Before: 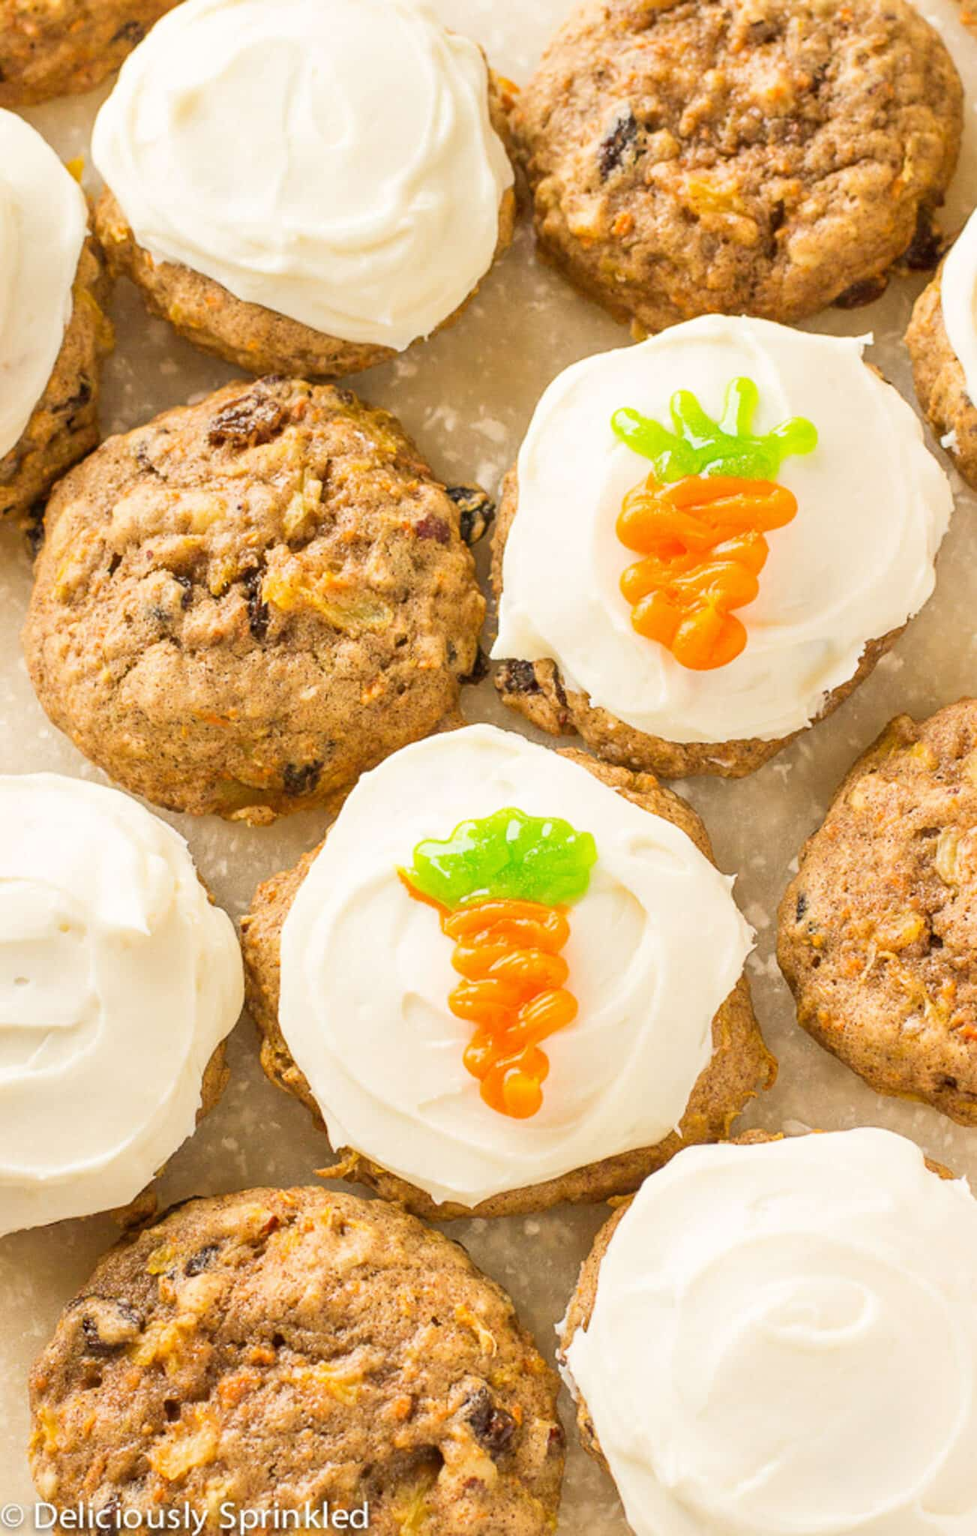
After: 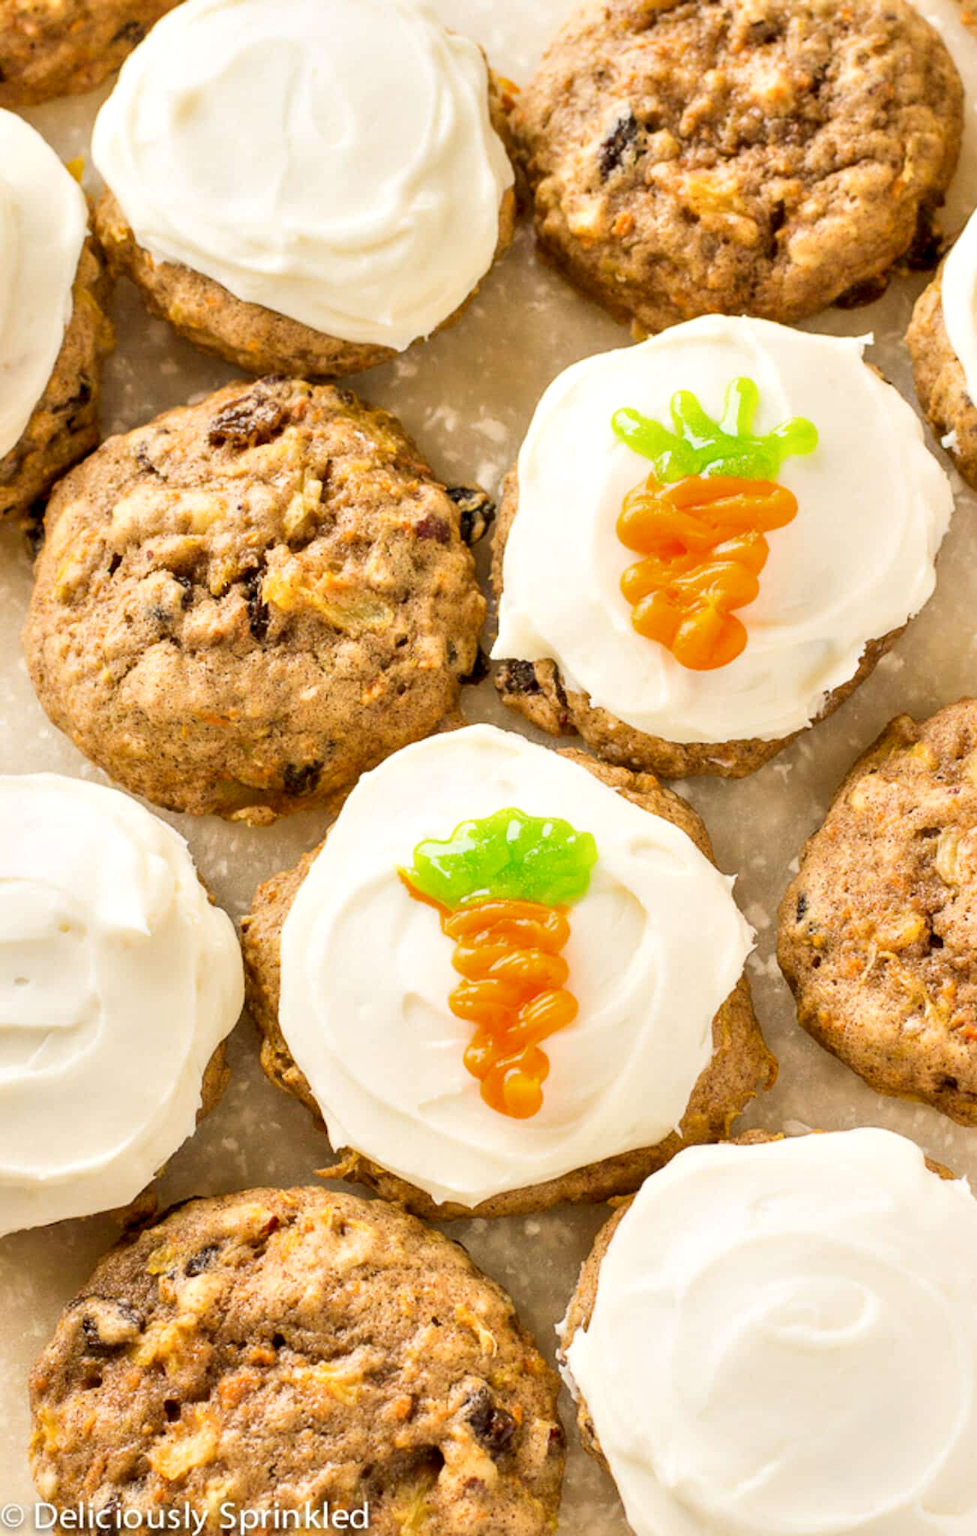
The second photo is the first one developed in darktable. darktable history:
exposure: exposure -0.041 EV, compensate highlight preservation false
contrast equalizer: y [[0.536, 0.565, 0.581, 0.516, 0.52, 0.491], [0.5 ×6], [0.5 ×6], [0 ×6], [0 ×6]]
